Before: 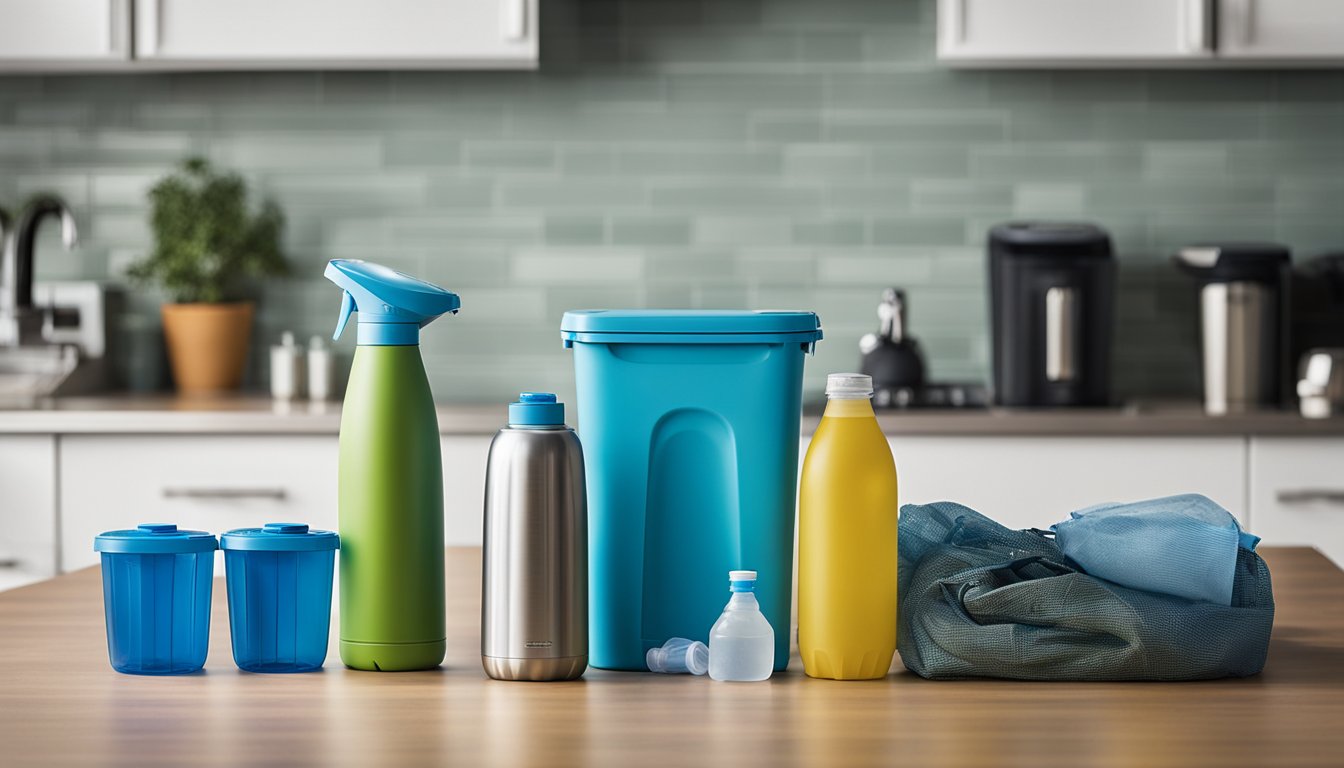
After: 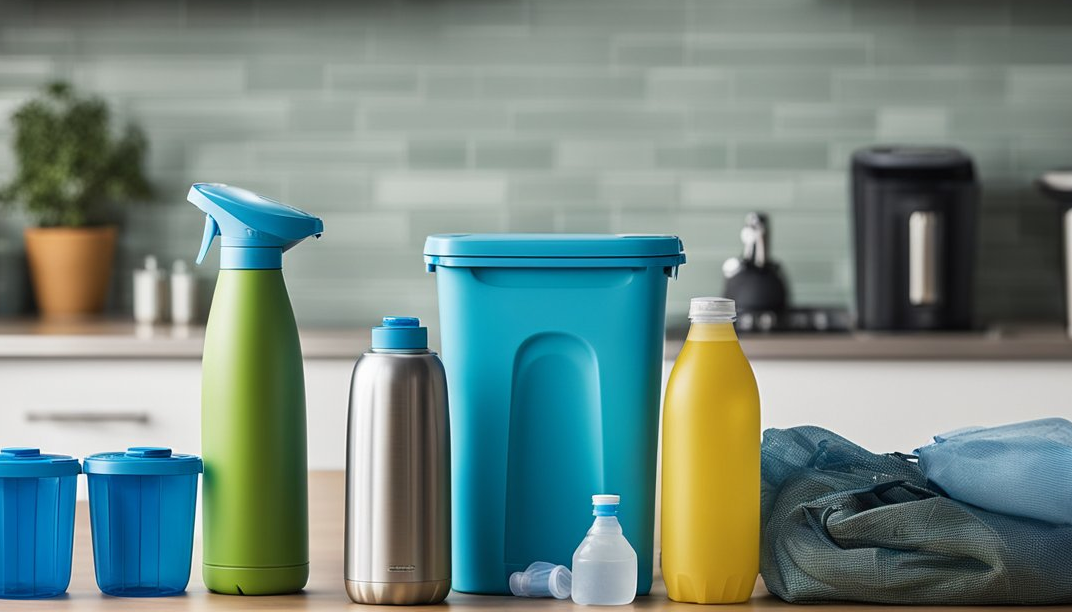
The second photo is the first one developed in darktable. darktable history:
crop and rotate: left 10.239%, top 9.969%, right 9.927%, bottom 10.232%
